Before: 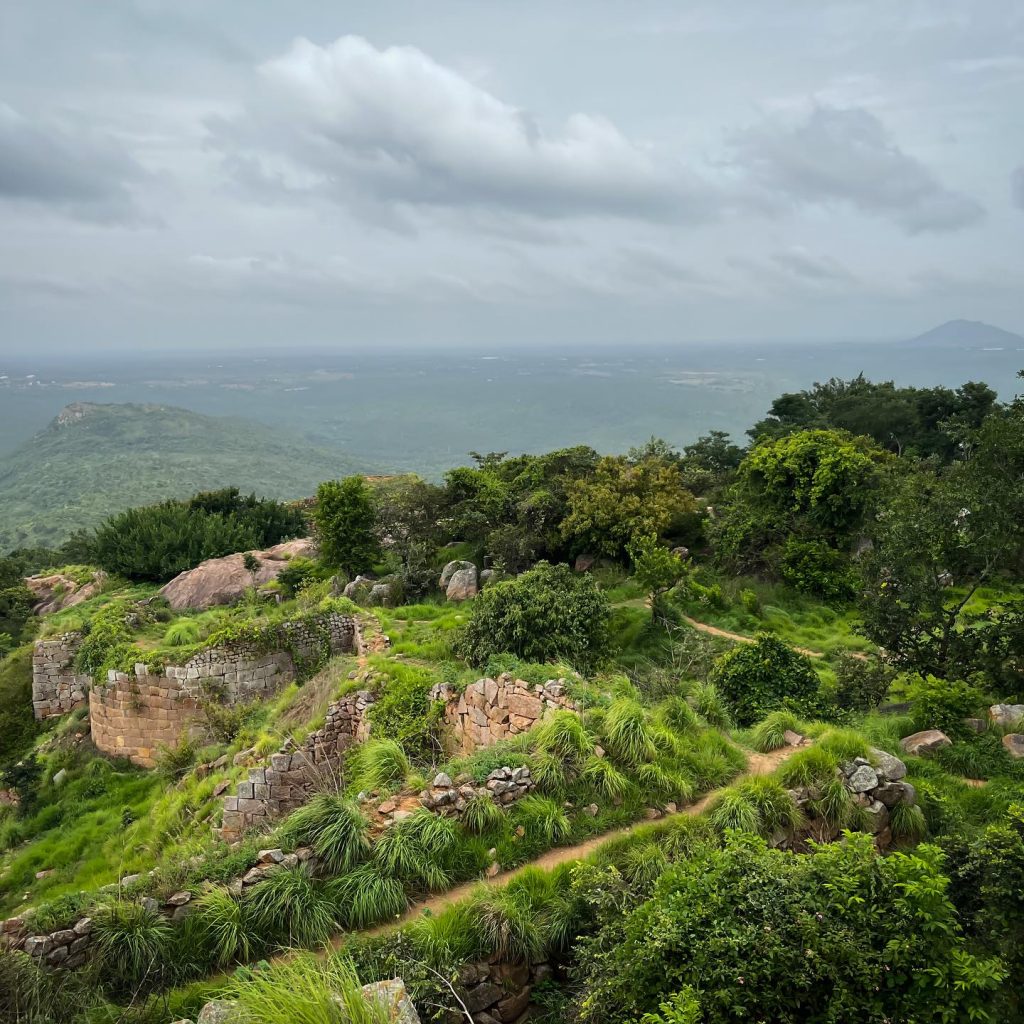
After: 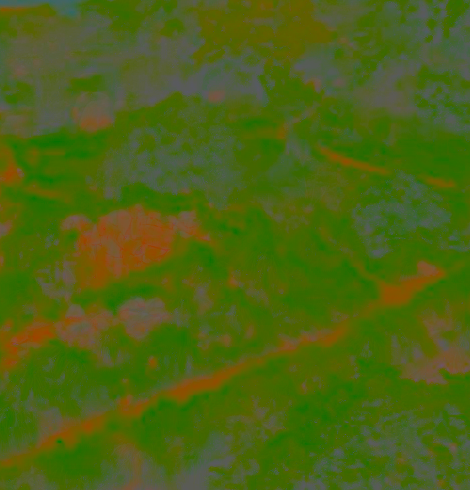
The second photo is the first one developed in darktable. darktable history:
crop: left 35.889%, top 45.841%, right 18.18%, bottom 6.214%
contrast brightness saturation: contrast -0.976, brightness -0.174, saturation 0.747
tone curve: curves: ch0 [(0, 0) (0.003, 0.013) (0.011, 0.017) (0.025, 0.028) (0.044, 0.049) (0.069, 0.07) (0.1, 0.103) (0.136, 0.143) (0.177, 0.186) (0.224, 0.232) (0.277, 0.282) (0.335, 0.333) (0.399, 0.405) (0.468, 0.477) (0.543, 0.54) (0.623, 0.627) (0.709, 0.709) (0.801, 0.798) (0.898, 0.902) (1, 1)], color space Lab, independent channels, preserve colors none
